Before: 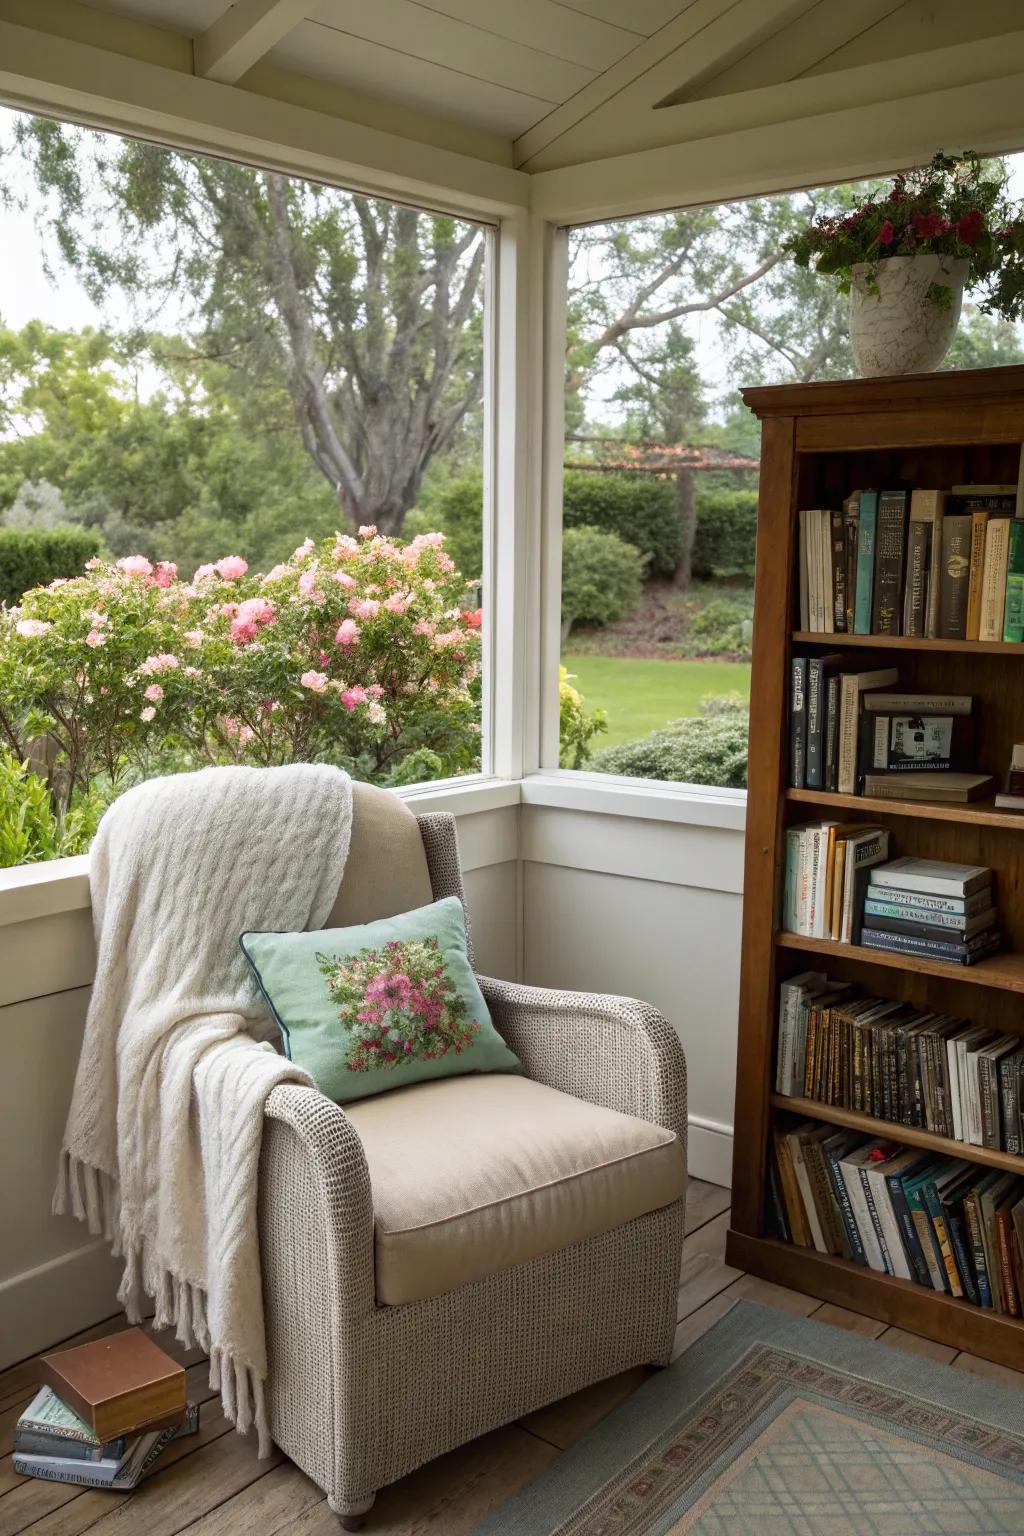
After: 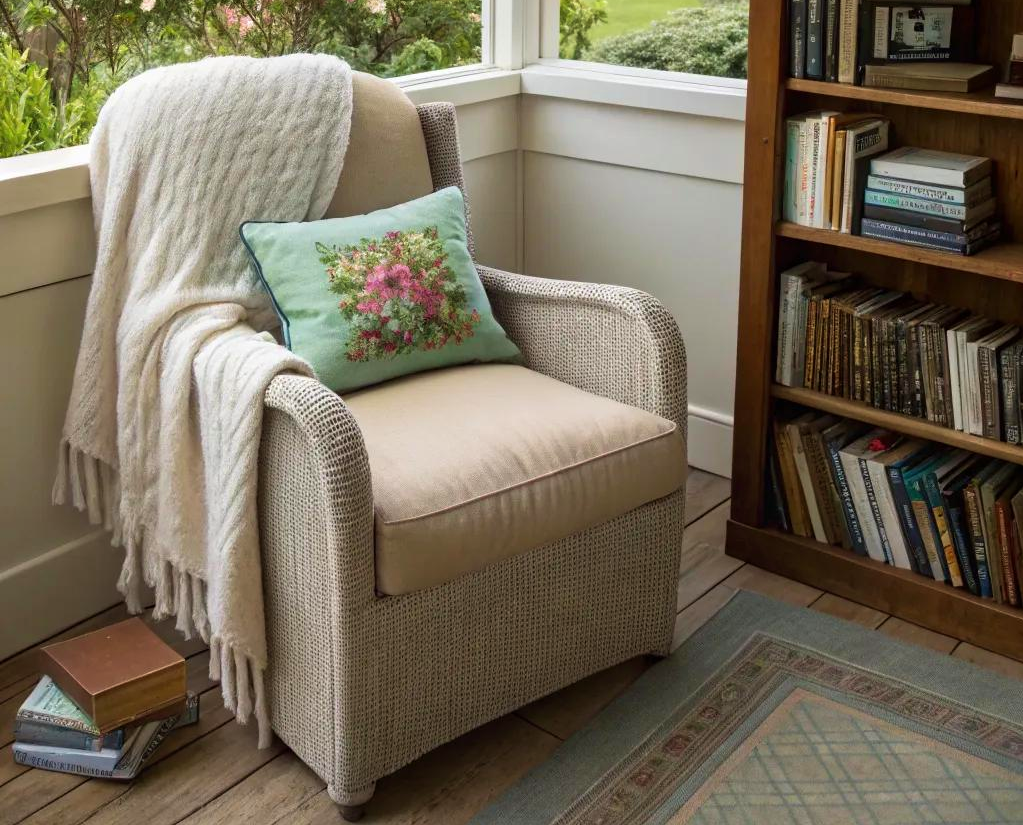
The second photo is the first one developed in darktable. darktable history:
crop and rotate: top 46.237%
velvia: on, module defaults
